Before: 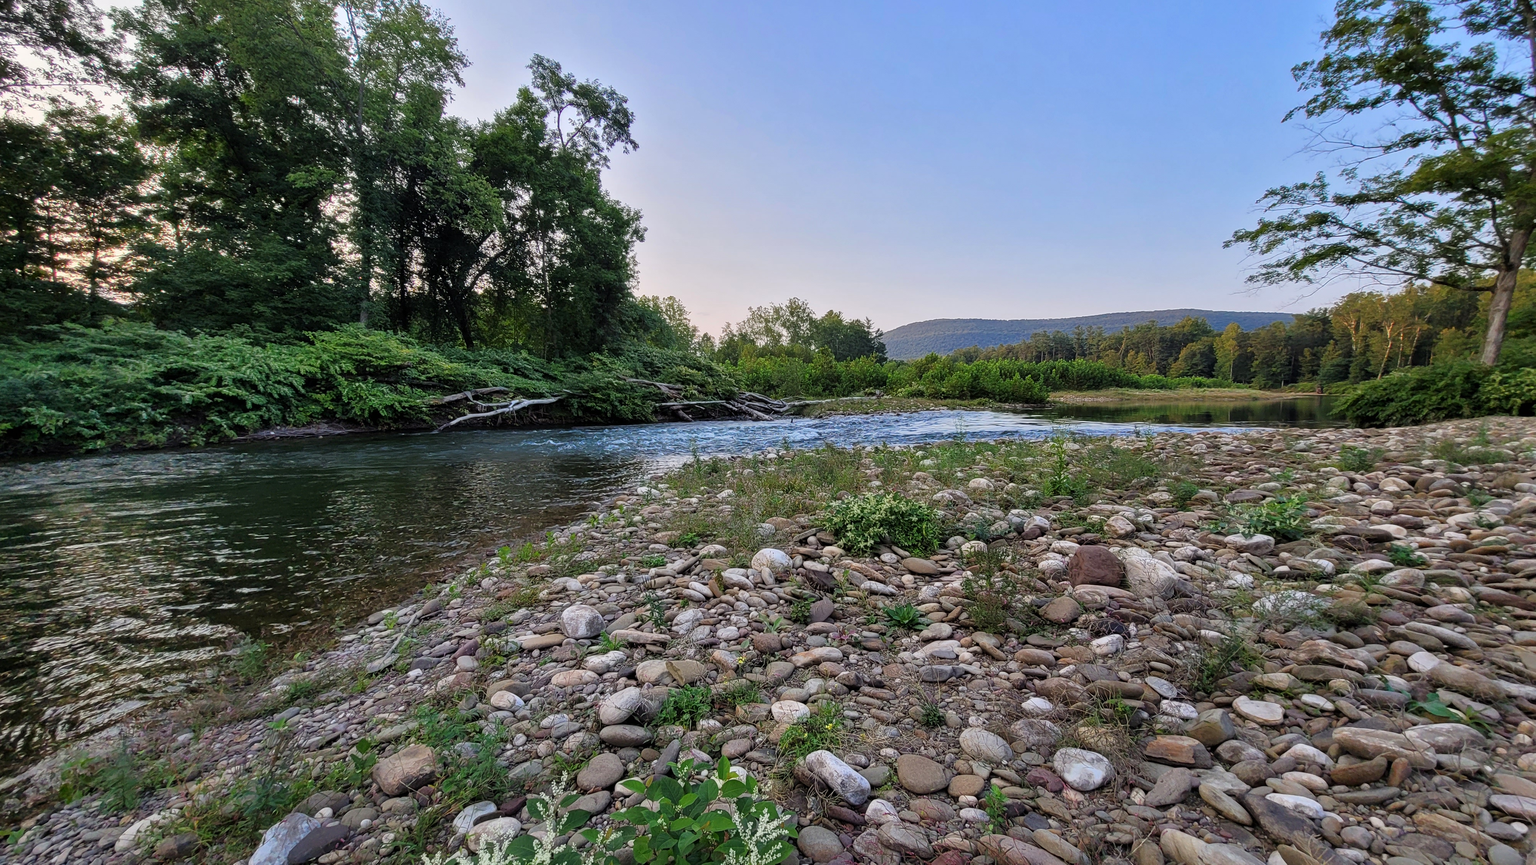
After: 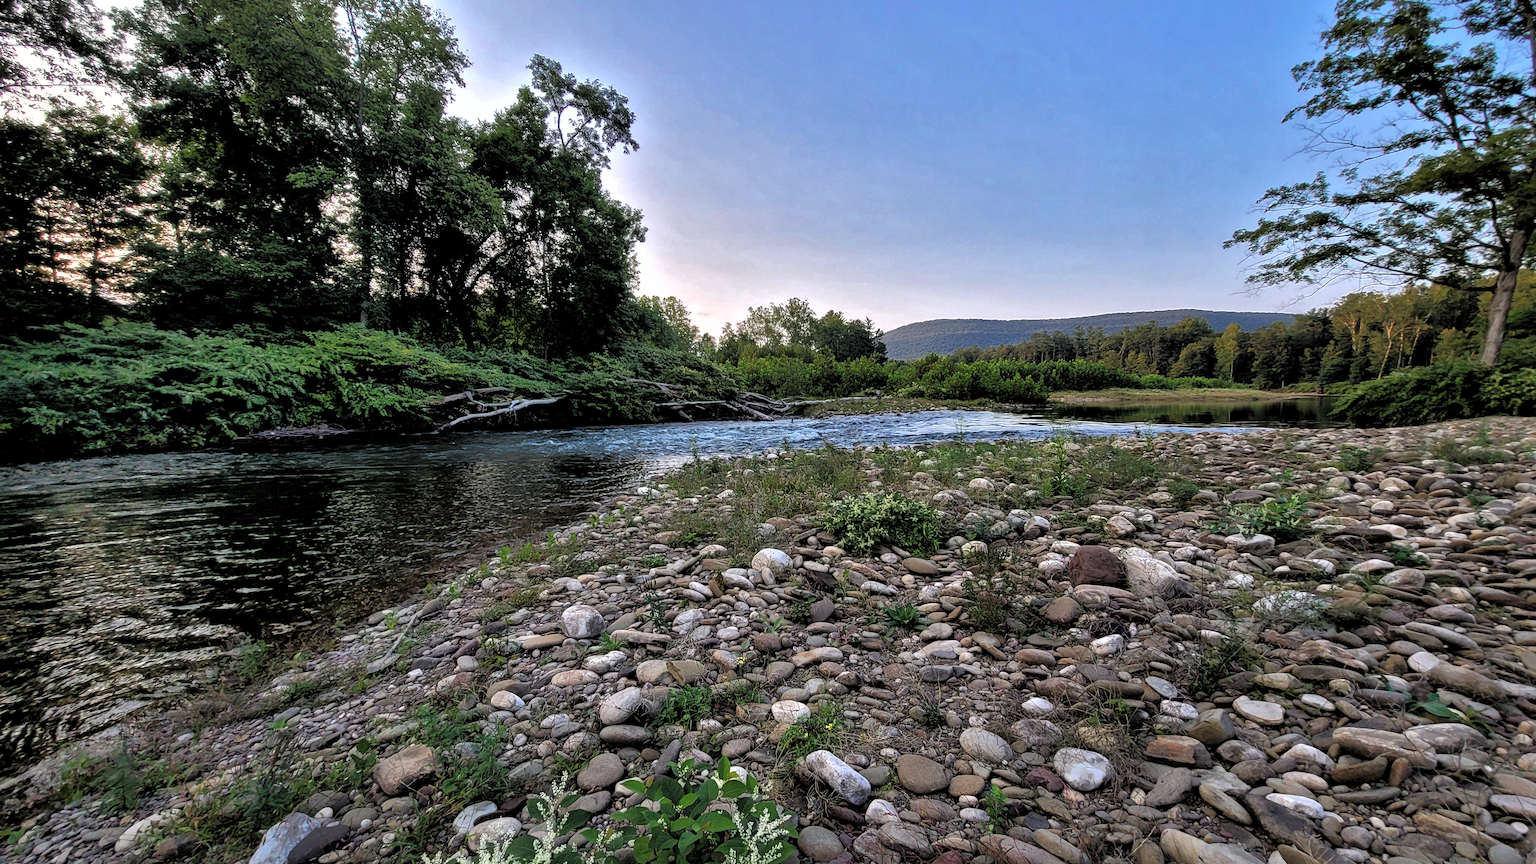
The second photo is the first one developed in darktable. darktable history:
shadows and highlights: highlights -60
levels: levels [0.129, 0.519, 0.867]
